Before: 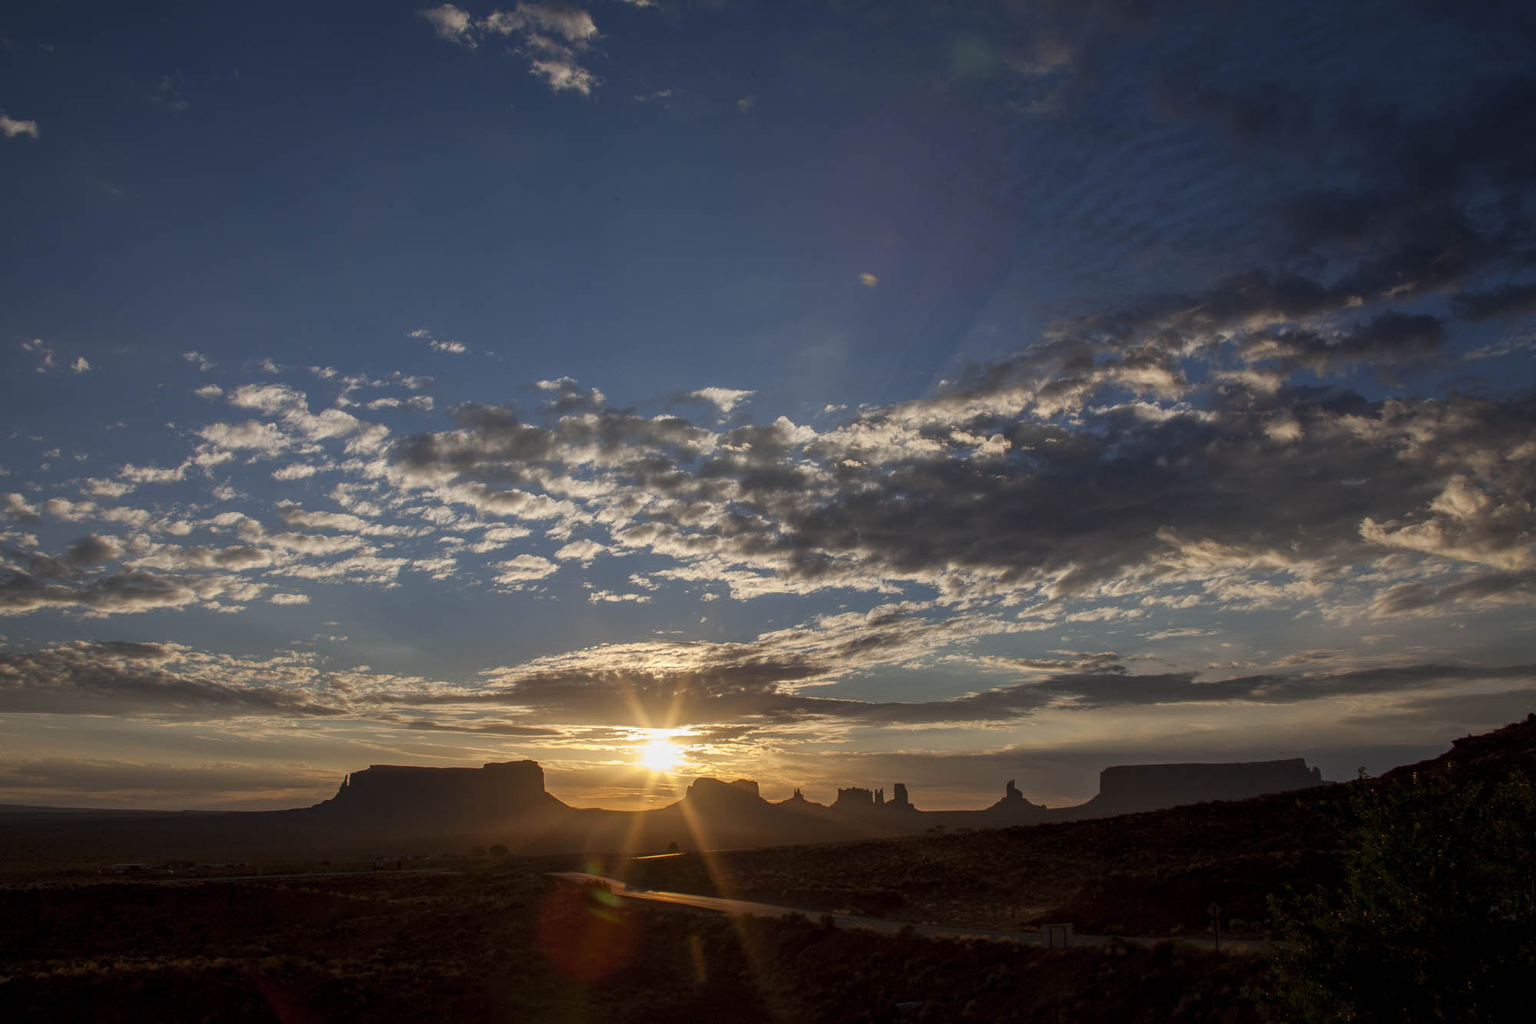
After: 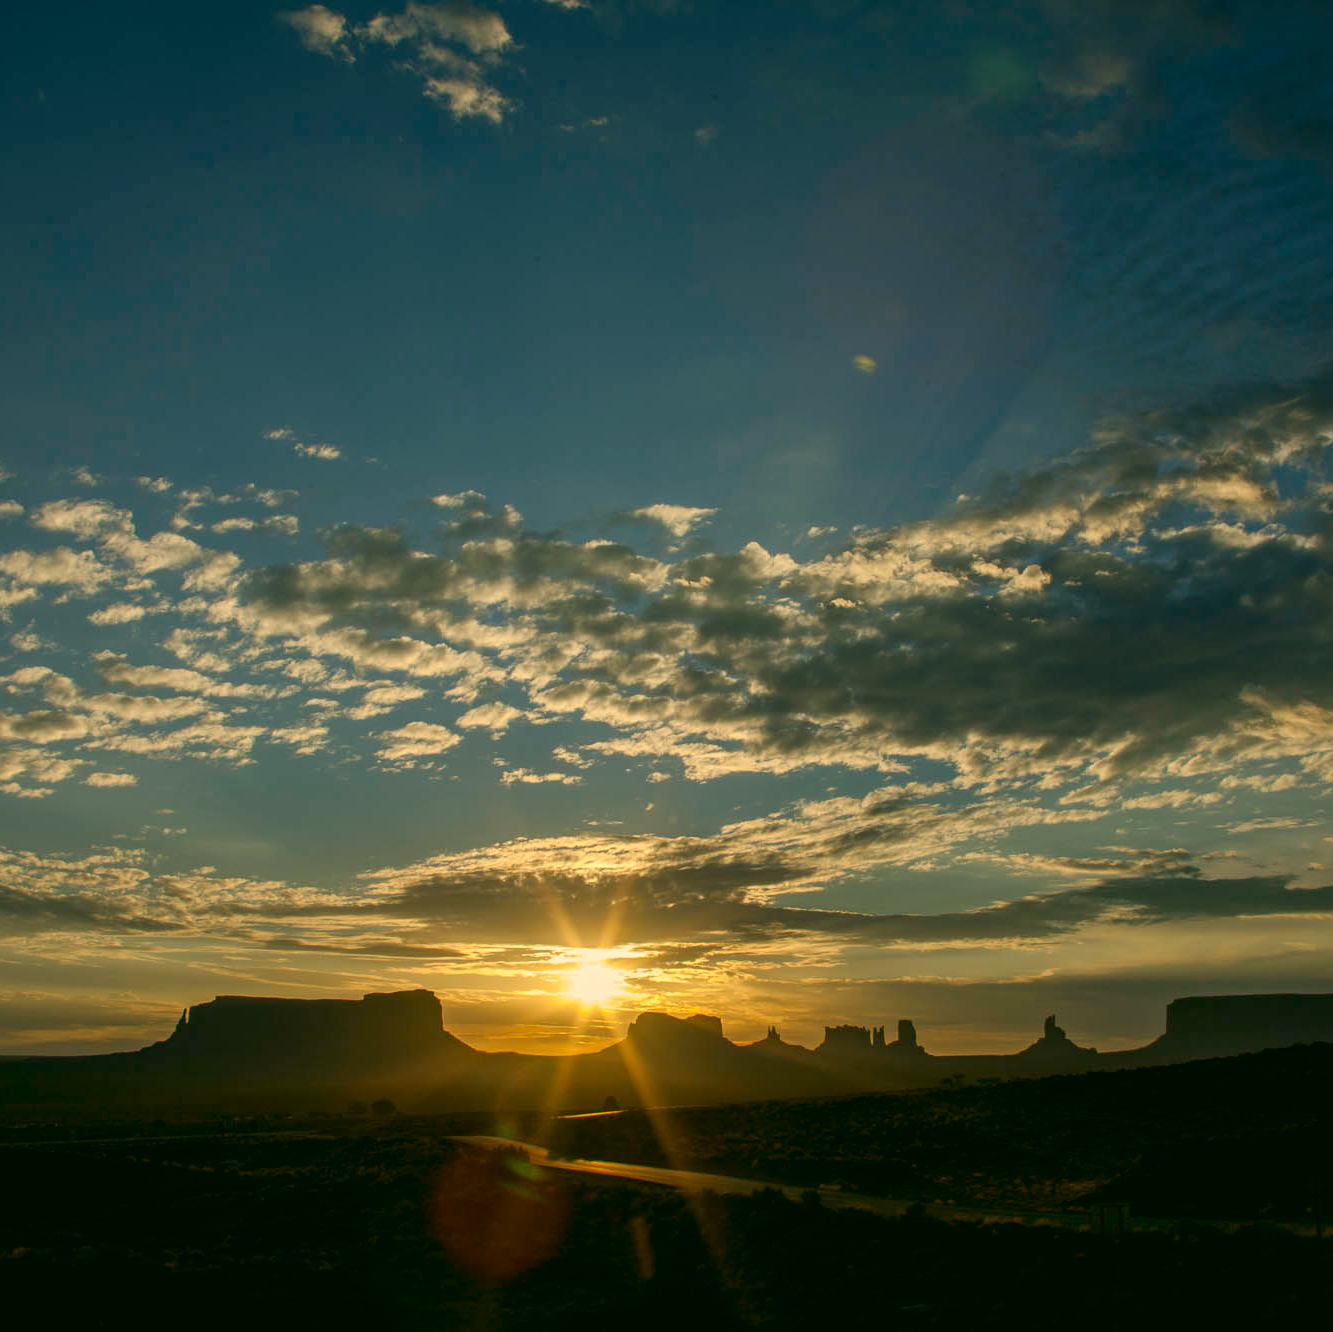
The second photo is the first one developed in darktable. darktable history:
crop and rotate: left 13.342%, right 19.991%
color correction: highlights a* 5.3, highlights b* 24.26, shadows a* -15.58, shadows b* 4.02
